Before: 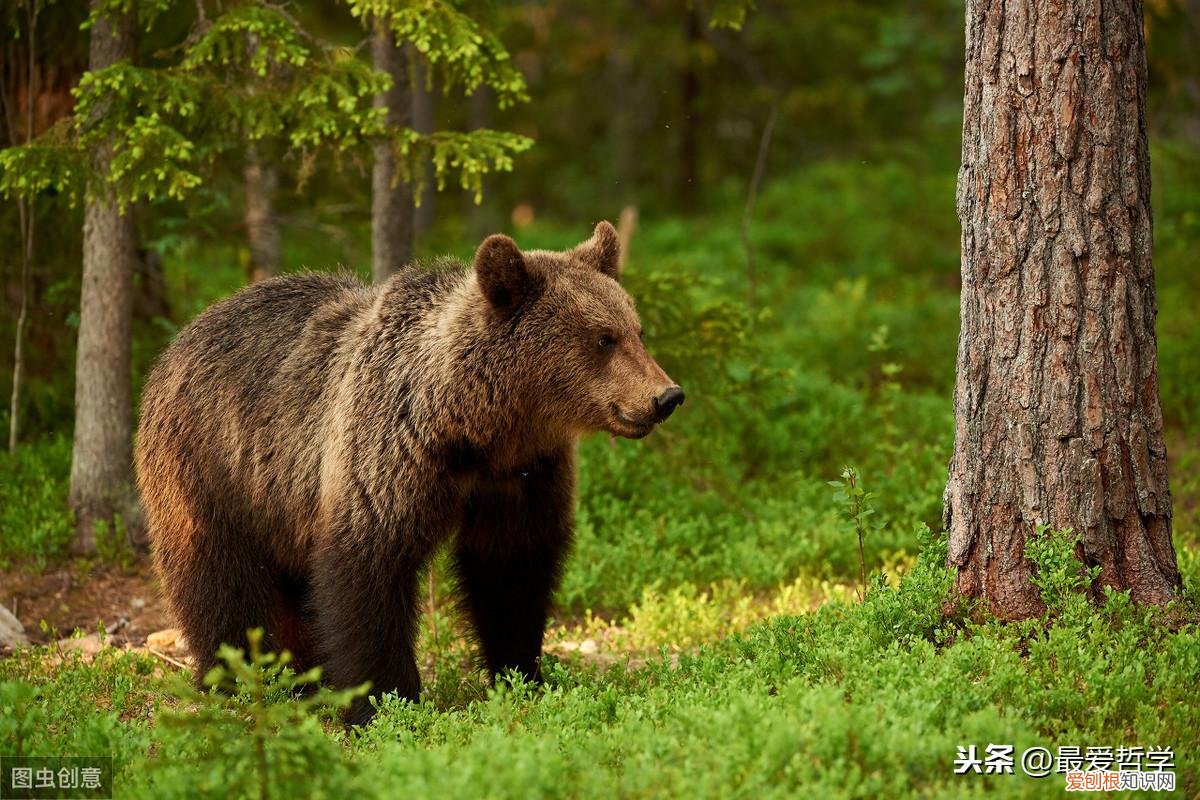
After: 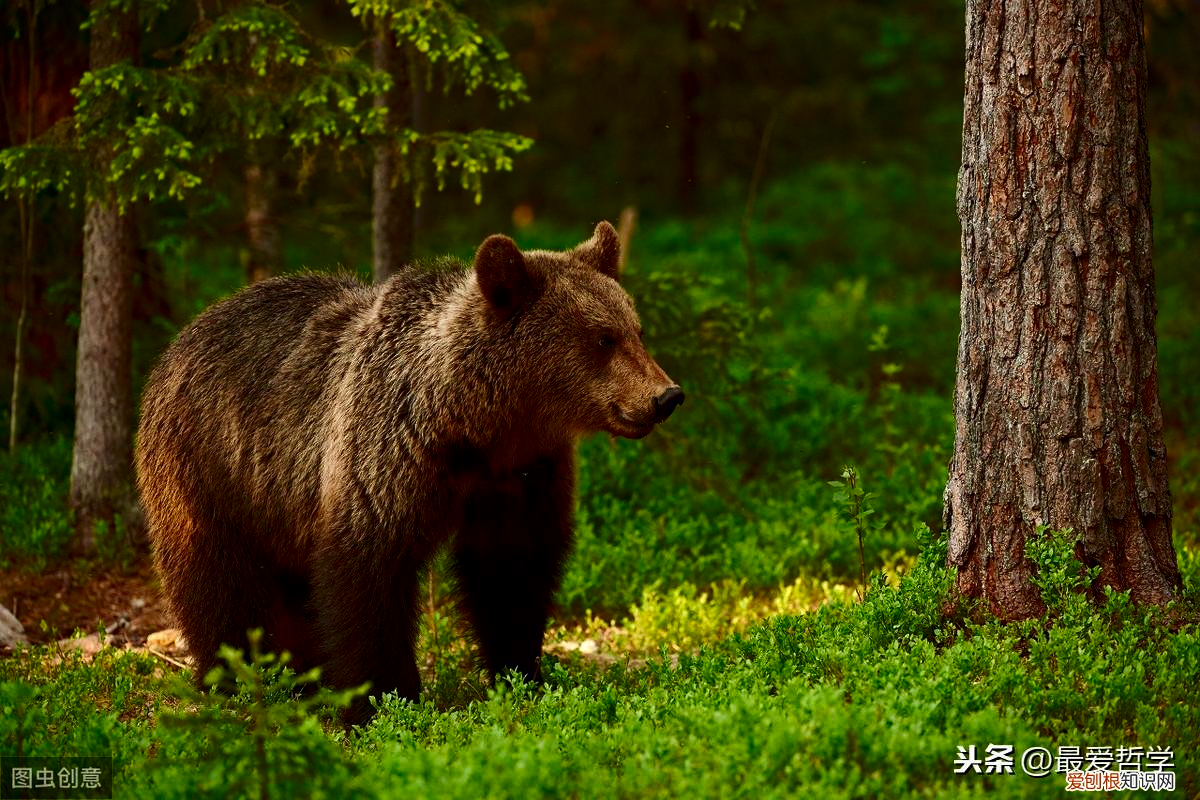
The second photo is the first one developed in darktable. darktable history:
contrast brightness saturation: contrast 0.099, brightness -0.273, saturation 0.141
haze removal: strength 0.298, distance 0.25, compatibility mode true, adaptive false
